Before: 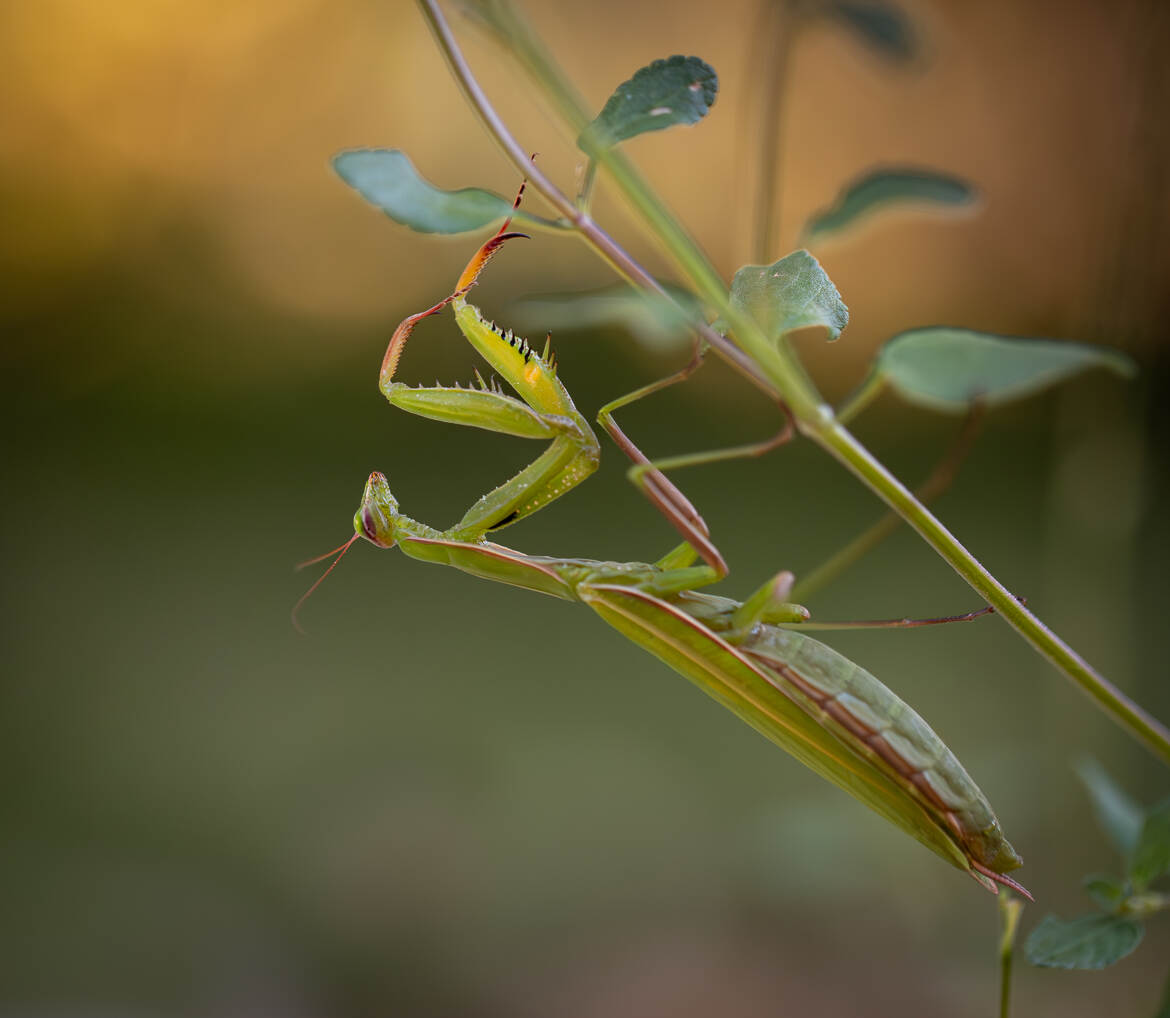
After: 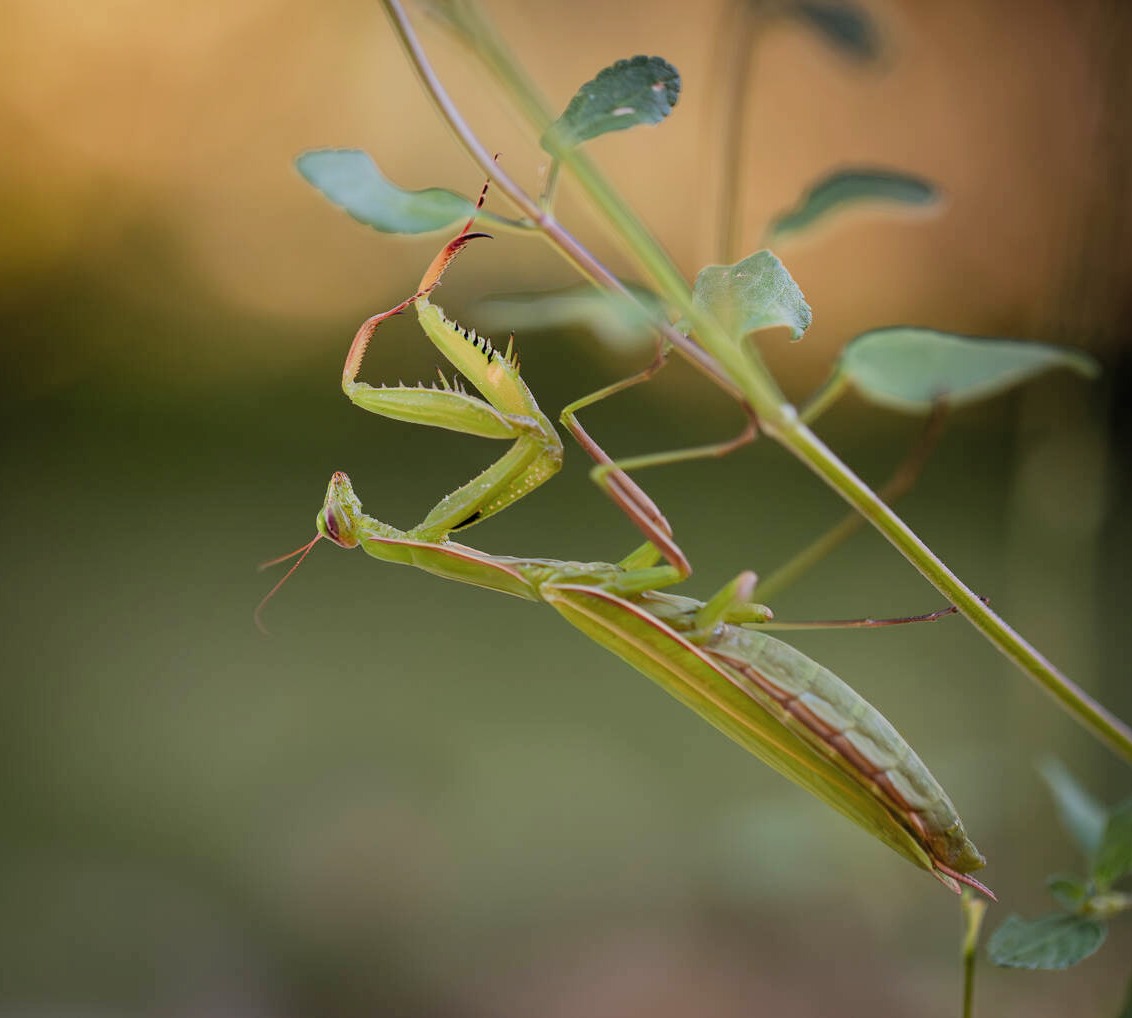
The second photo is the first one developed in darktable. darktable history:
filmic rgb: black relative exposure -7.65 EV, white relative exposure 4.56 EV, hardness 3.61, color science v5 (2021), contrast in shadows safe, contrast in highlights safe
crop and rotate: left 3.215%
exposure: black level correction 0.001, exposure 0.499 EV, compensate highlight preservation false
